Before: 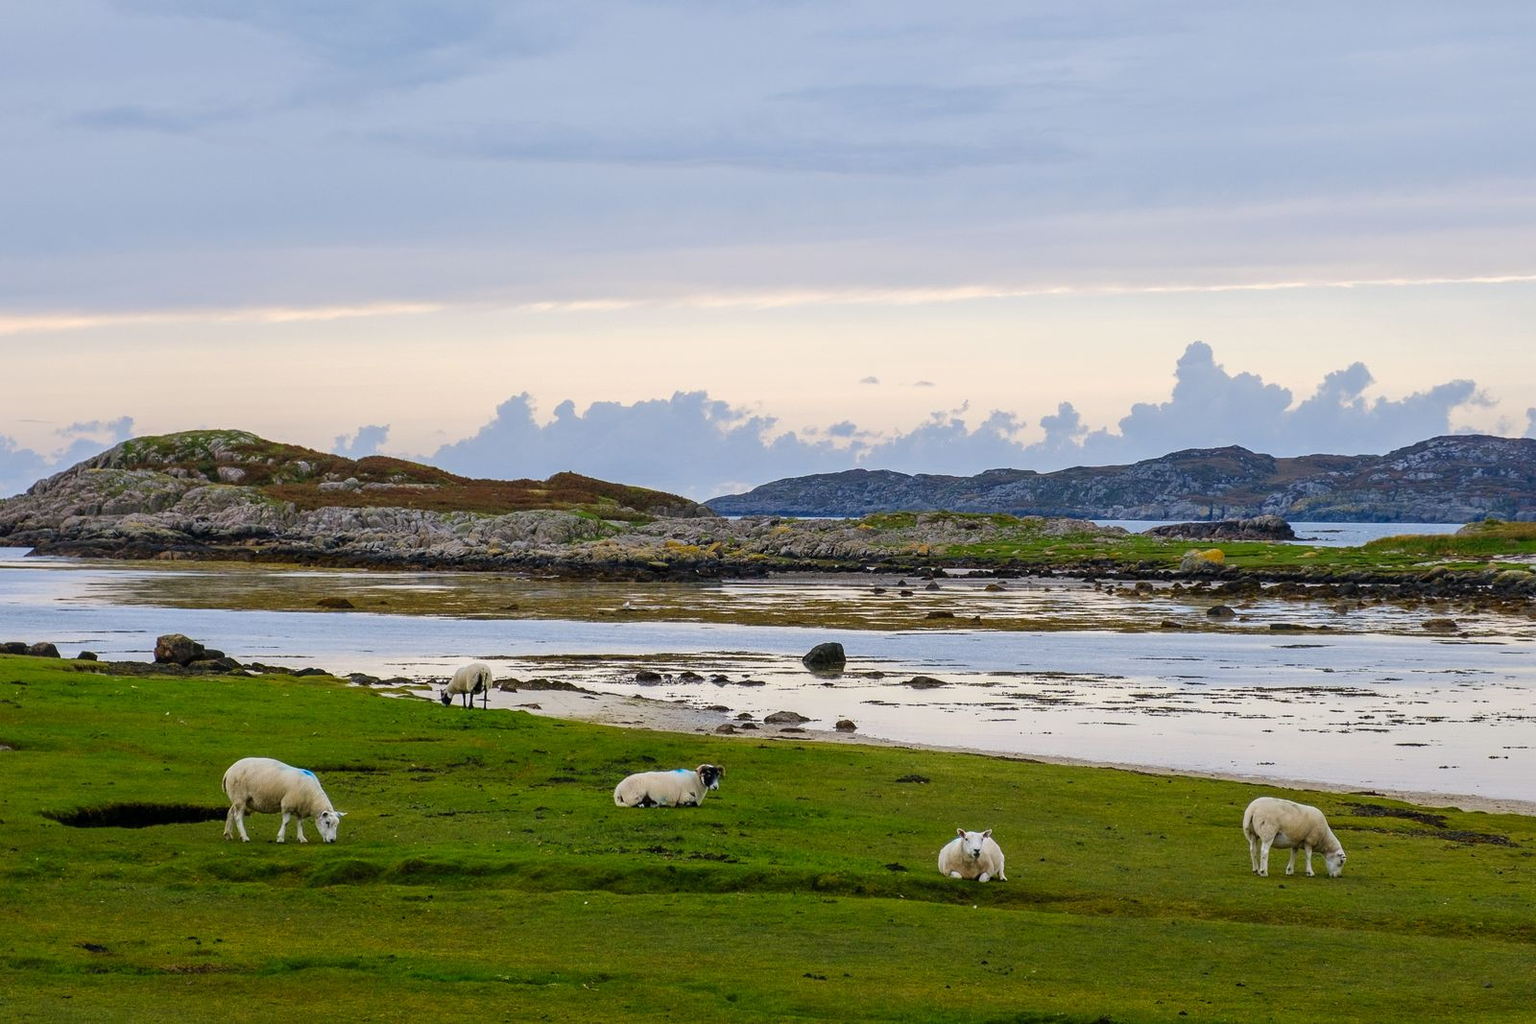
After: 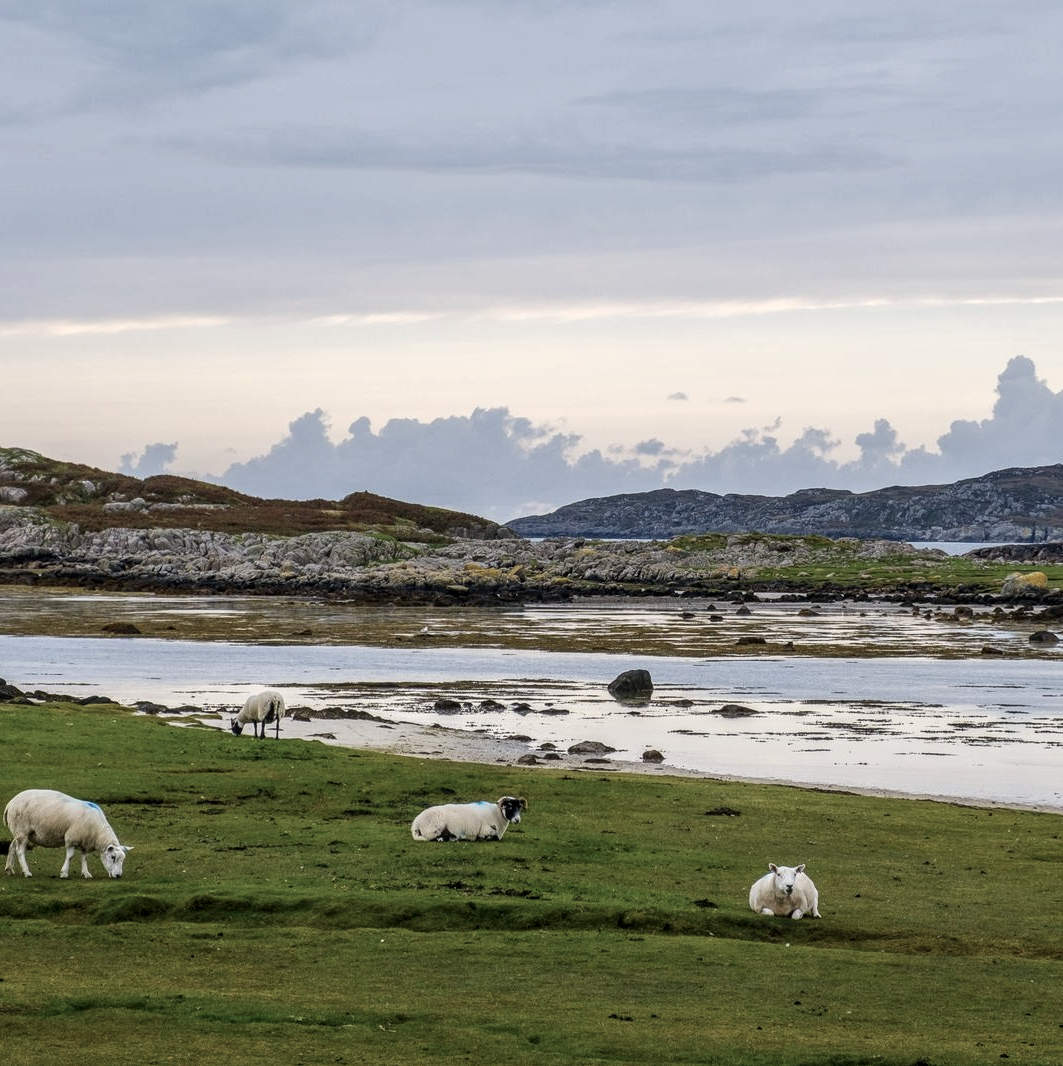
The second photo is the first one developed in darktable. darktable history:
local contrast: on, module defaults
crop and rotate: left 14.295%, right 19.235%
contrast brightness saturation: contrast 0.102, saturation -0.372
